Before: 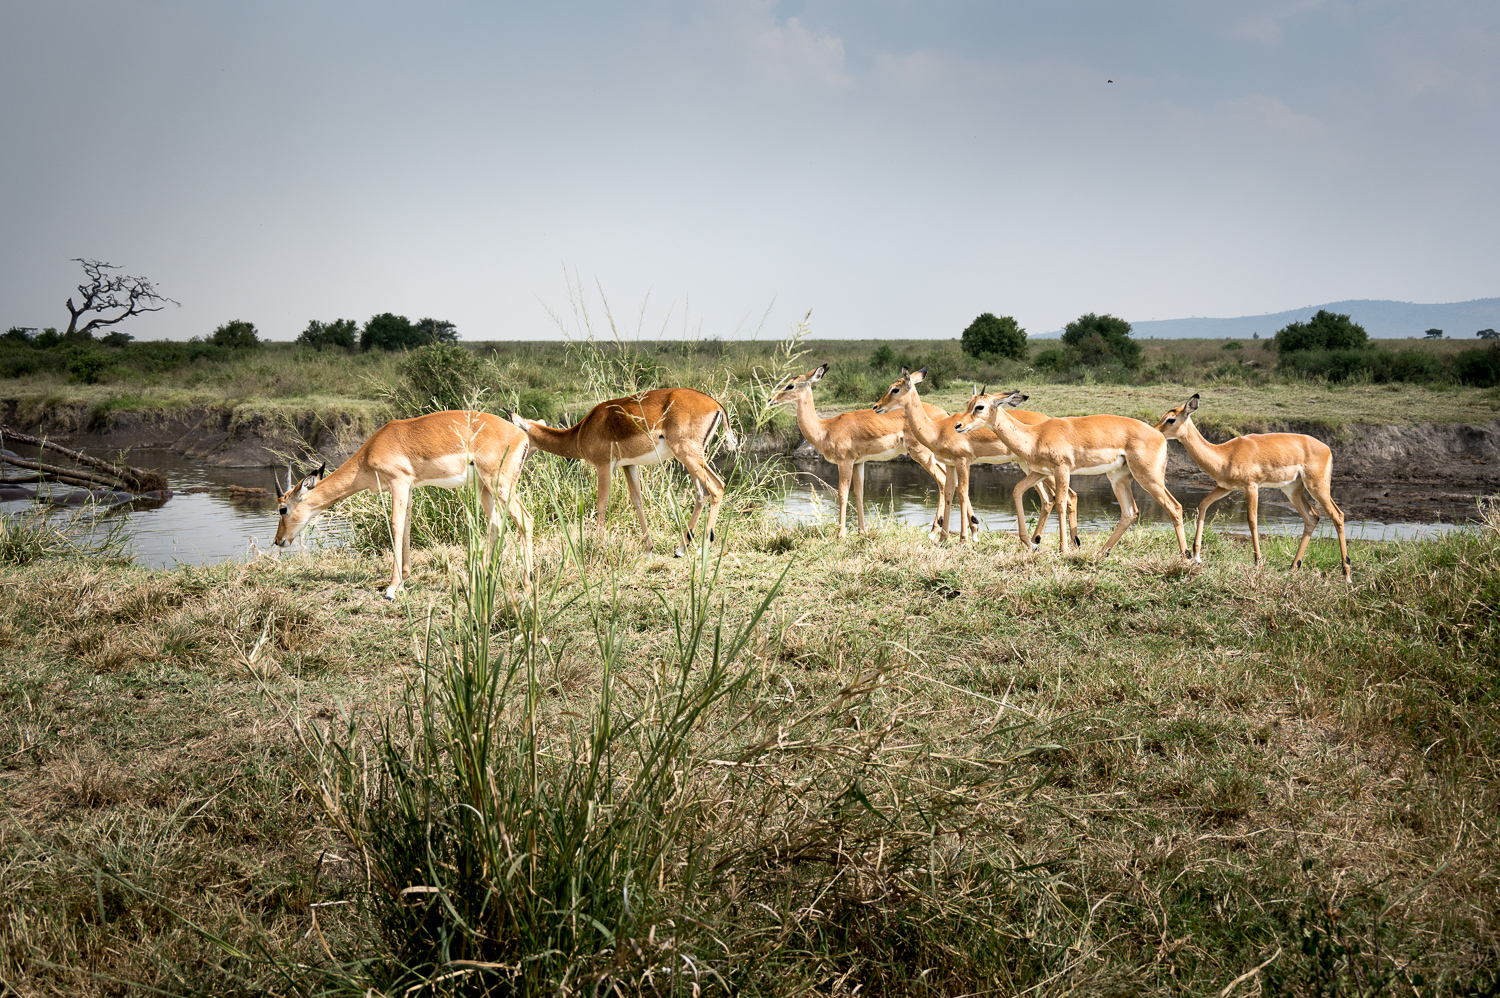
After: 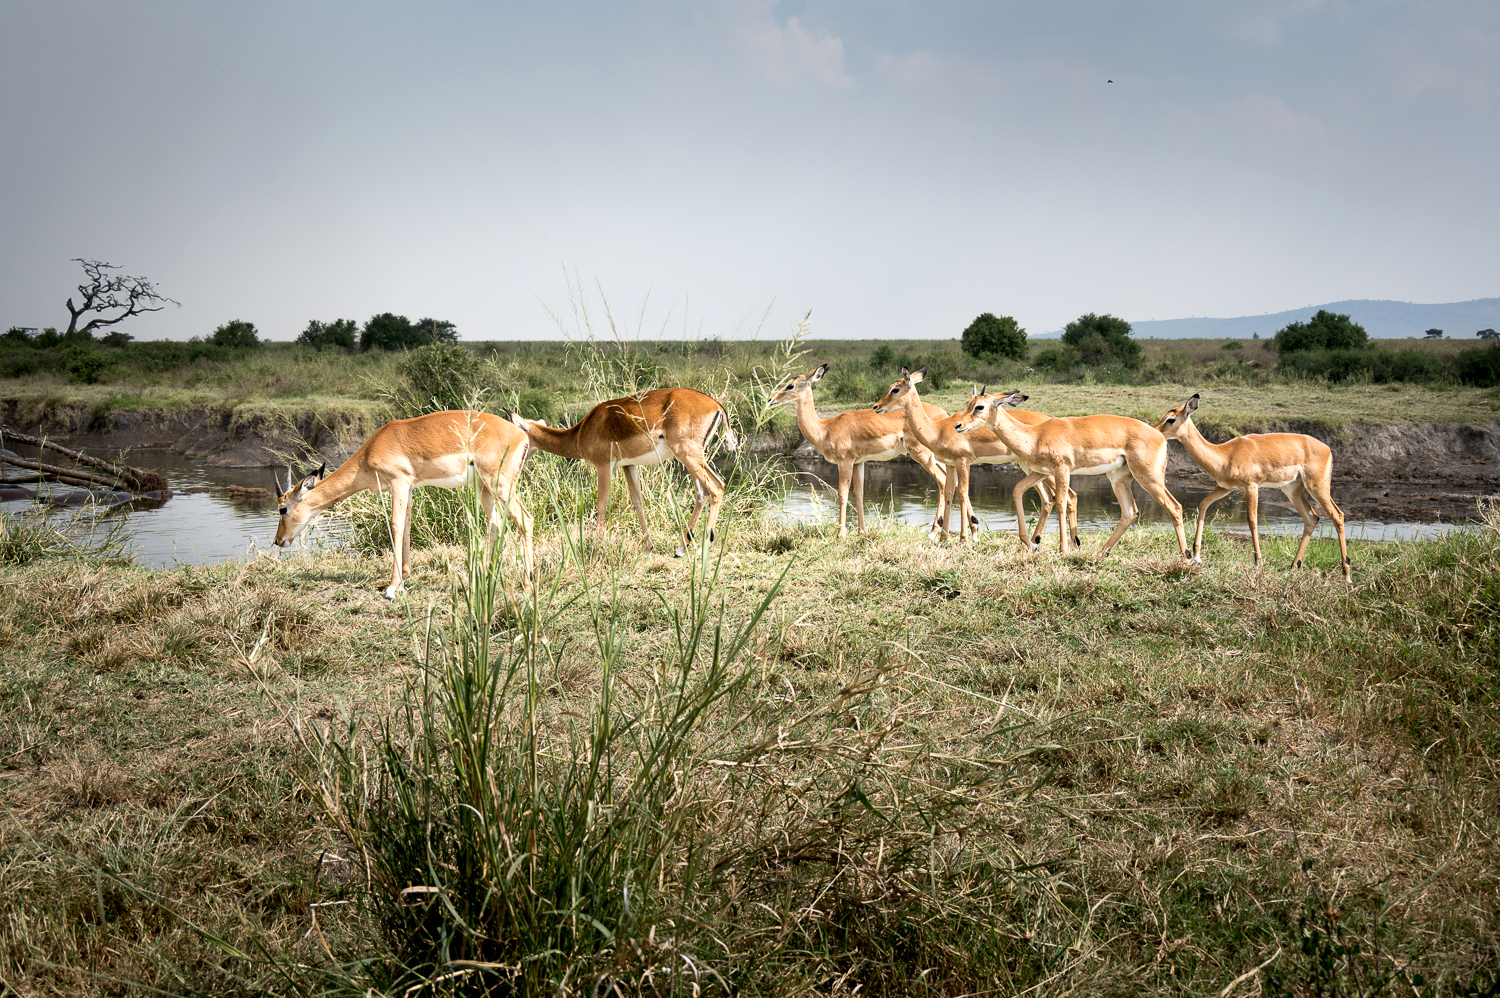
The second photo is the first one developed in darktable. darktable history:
color balance: contrast fulcrum 17.78%
exposure: exposure 0.078 EV, compensate highlight preservation false
